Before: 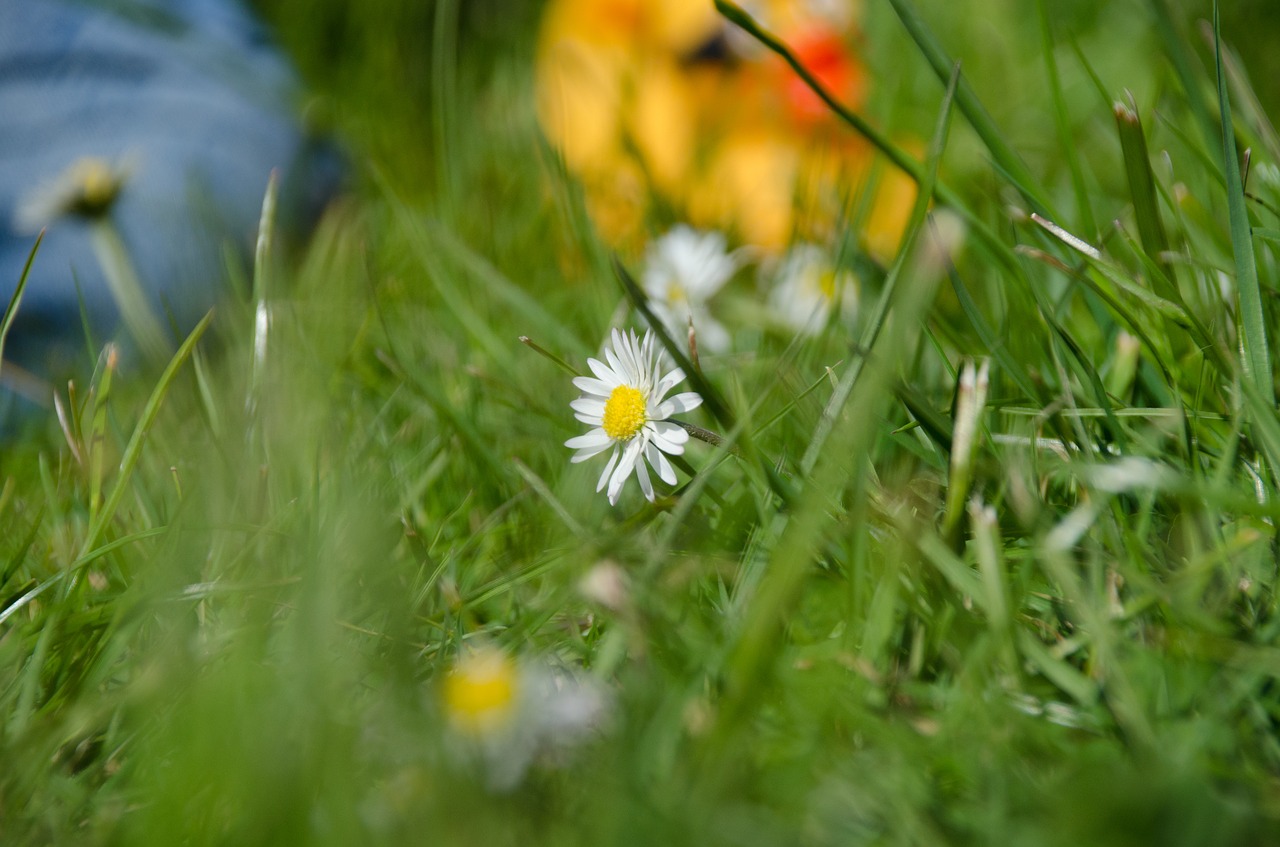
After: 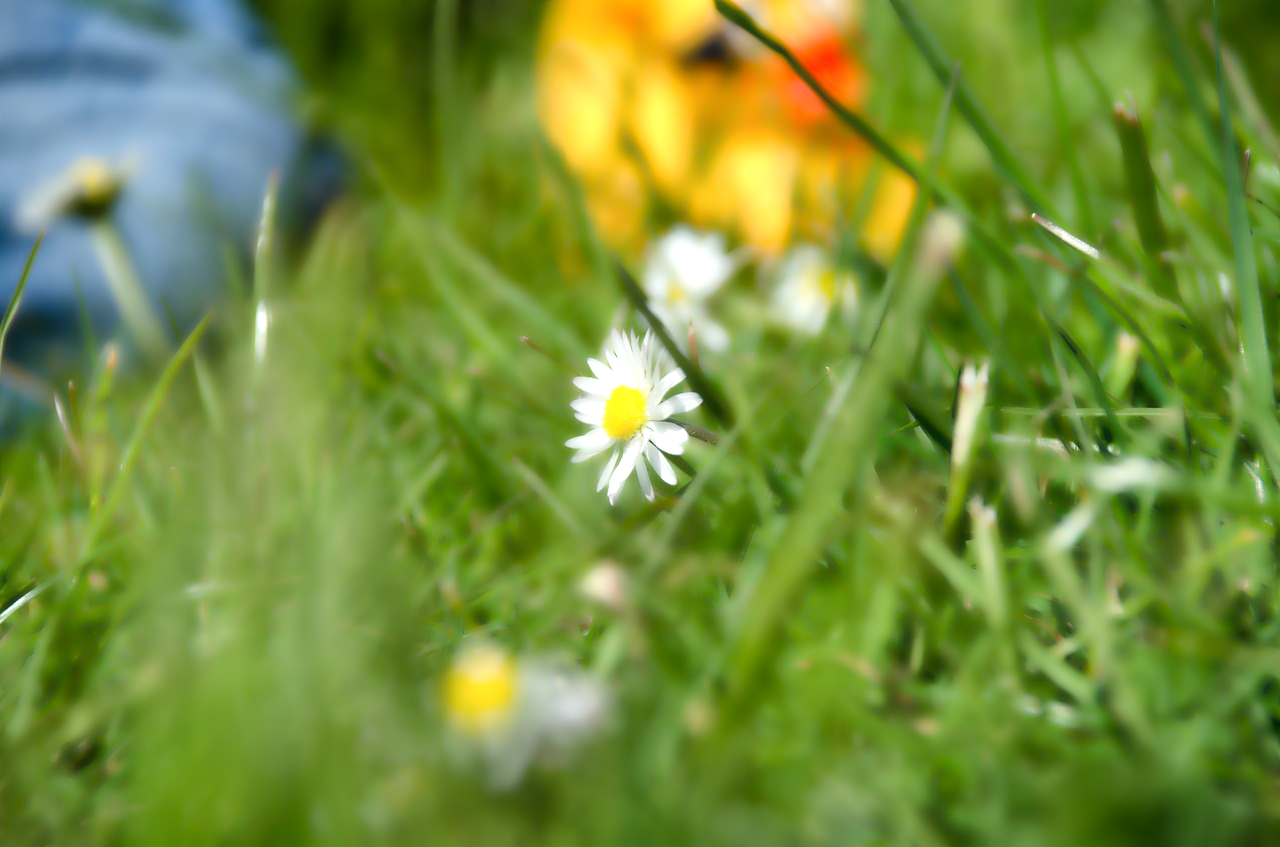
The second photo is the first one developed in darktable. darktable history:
lowpass: radius 4, soften with bilateral filter, unbound 0
exposure: exposure 0.6 EV, compensate highlight preservation false
local contrast: detail 130%
